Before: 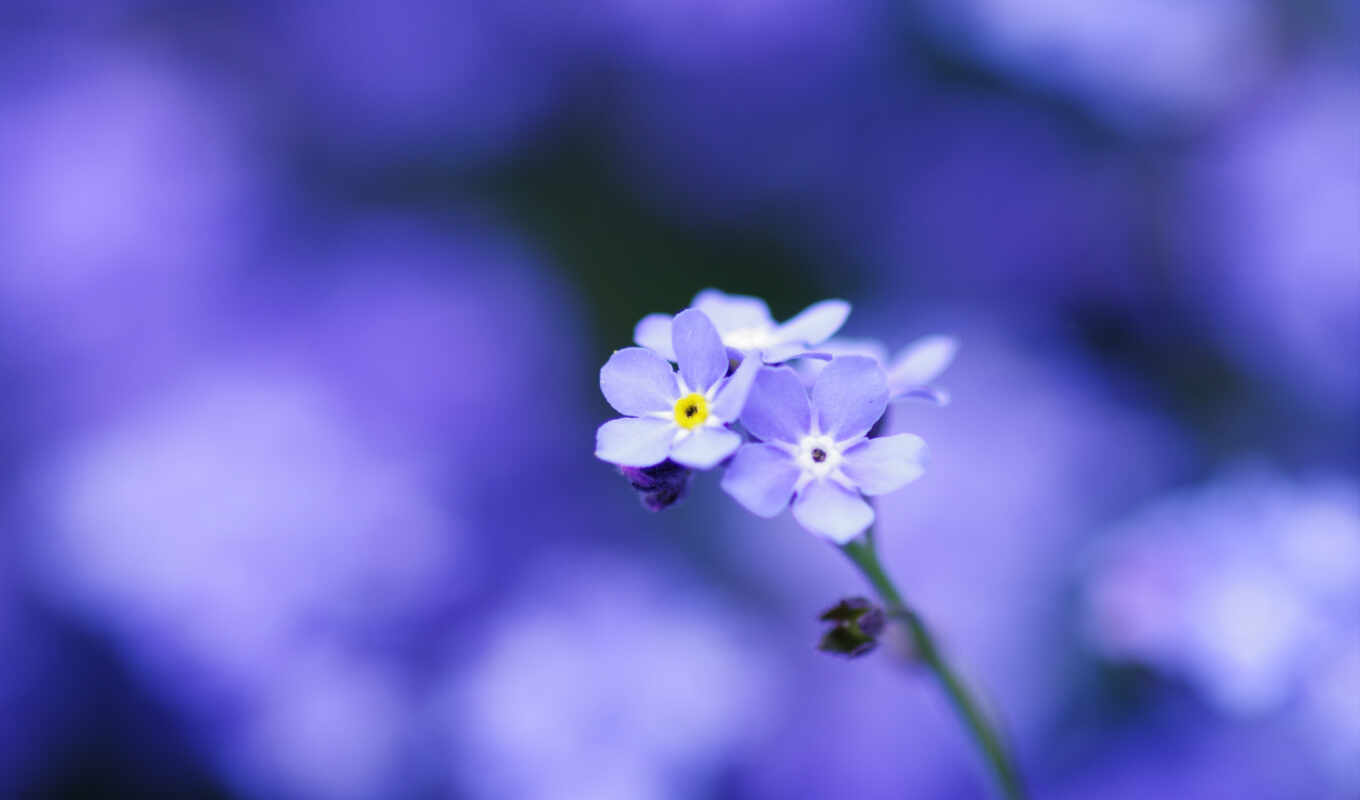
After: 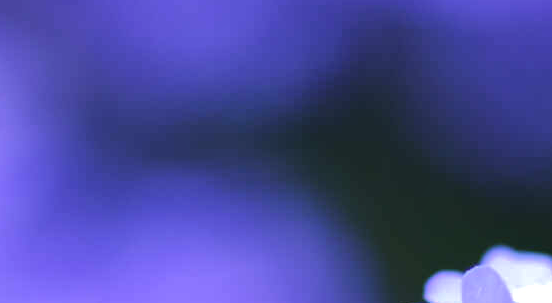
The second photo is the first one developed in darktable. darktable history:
shadows and highlights: shadows 30
crop: left 15.452%, top 5.459%, right 43.956%, bottom 56.62%
exposure: compensate highlight preservation false
tone equalizer: -8 EV -0.417 EV, -7 EV -0.389 EV, -6 EV -0.333 EV, -5 EV -0.222 EV, -3 EV 0.222 EV, -2 EV 0.333 EV, -1 EV 0.389 EV, +0 EV 0.417 EV, edges refinement/feathering 500, mask exposure compensation -1.57 EV, preserve details no
